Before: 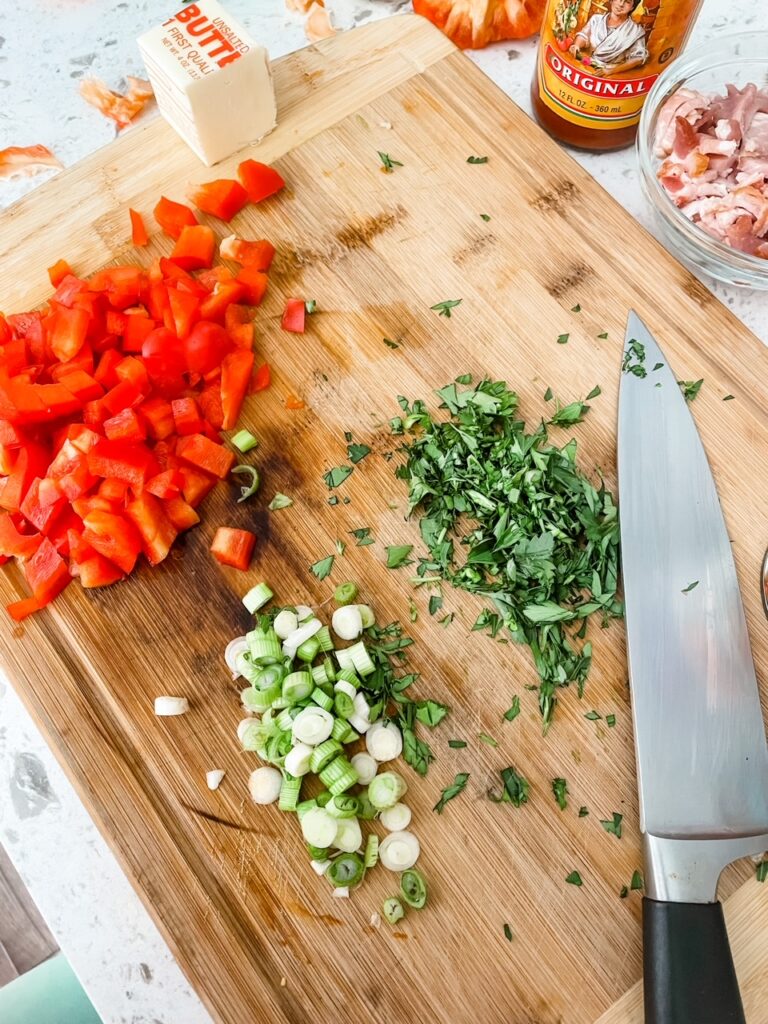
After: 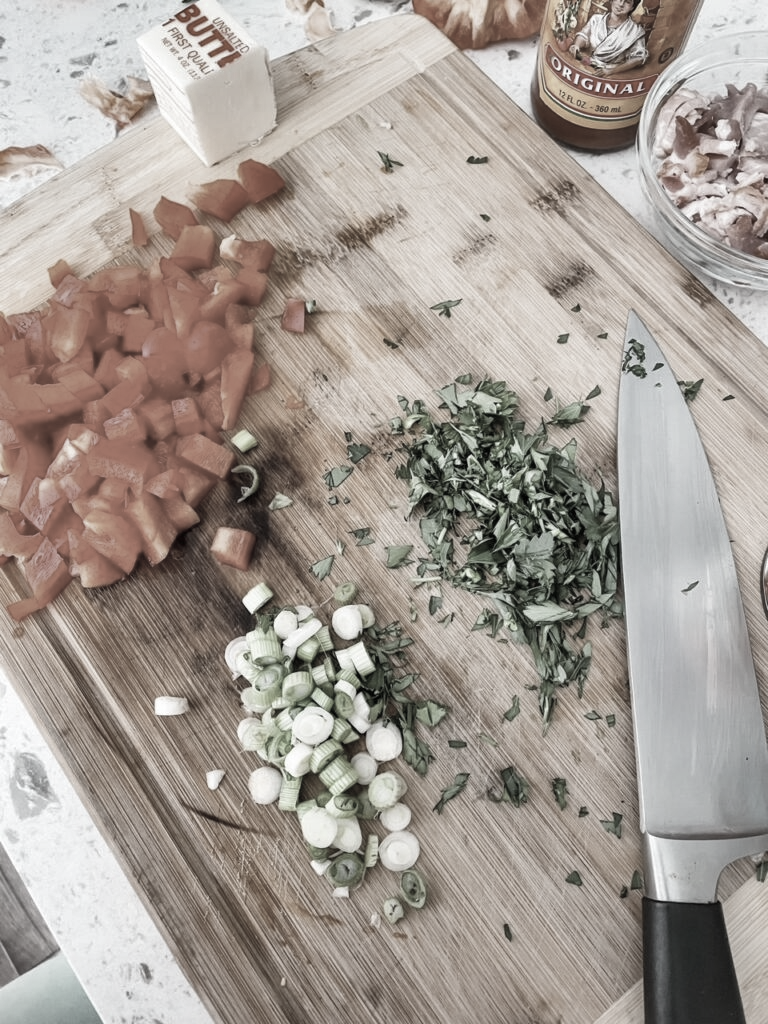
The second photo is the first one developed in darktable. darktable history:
color correction: saturation 0.2
shadows and highlights: low approximation 0.01, soften with gaussian
